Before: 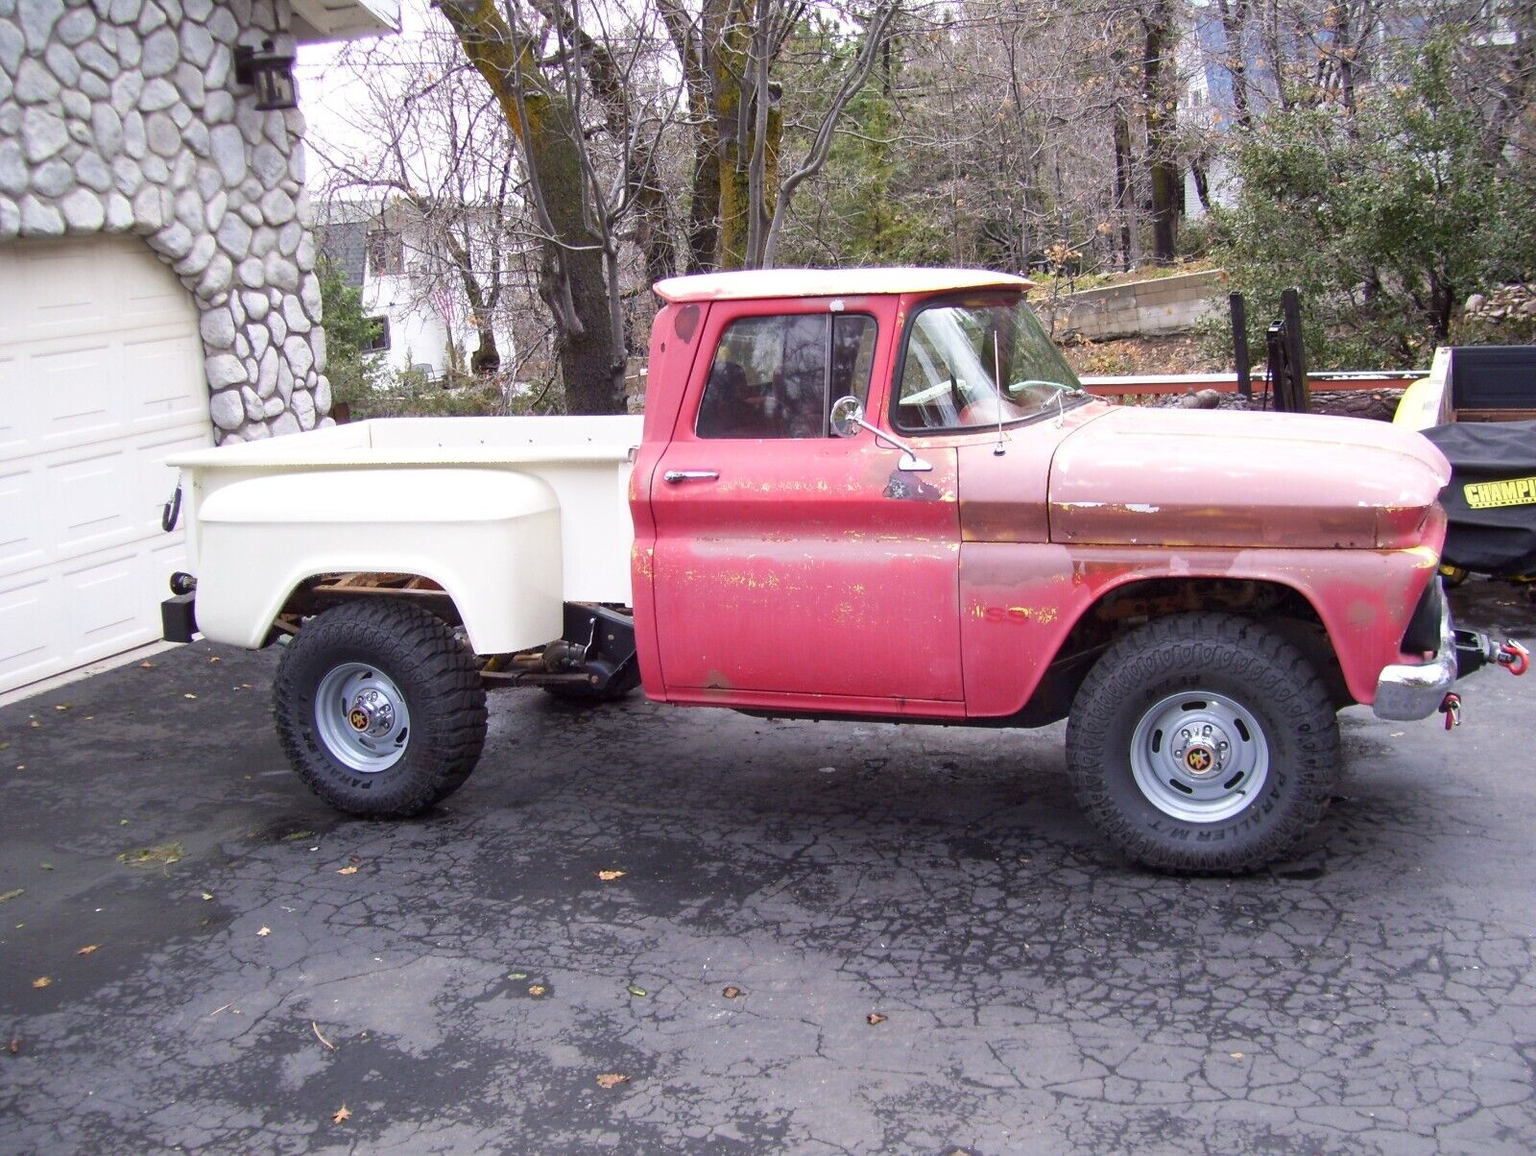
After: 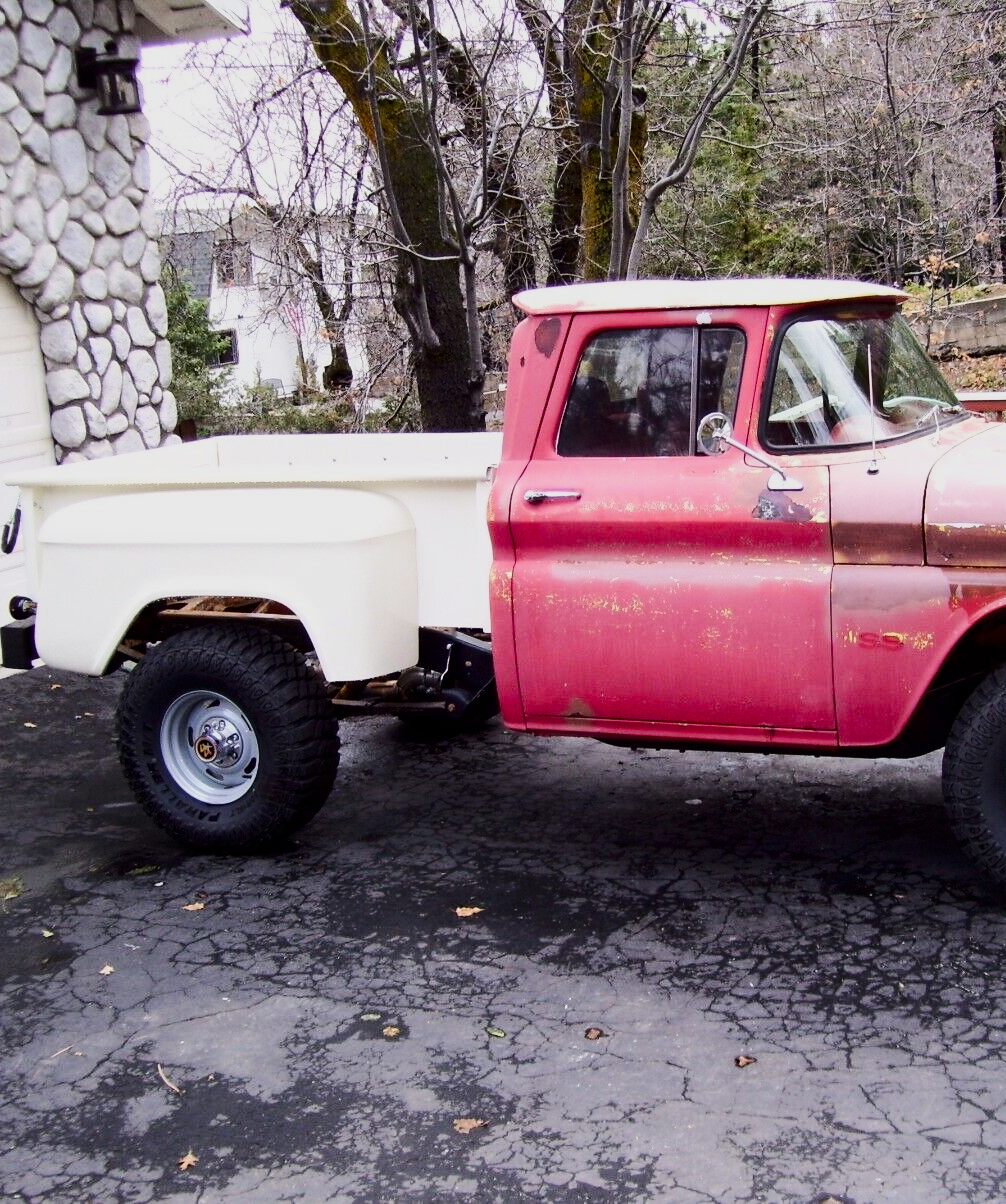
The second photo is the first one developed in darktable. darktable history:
filmic rgb: black relative exposure -7.65 EV, white relative exposure 4.56 EV, threshold 3.01 EV, hardness 3.61, enable highlight reconstruction true
crop: left 10.544%, right 26.54%
tone equalizer: -8 EV -0.428 EV, -7 EV -0.397 EV, -6 EV -0.342 EV, -5 EV -0.221 EV, -3 EV 0.205 EV, -2 EV 0.338 EV, -1 EV 0.401 EV, +0 EV 0.445 EV, edges refinement/feathering 500, mask exposure compensation -1.57 EV, preserve details no
contrast brightness saturation: contrast 0.202, brightness -0.11, saturation 0.097
